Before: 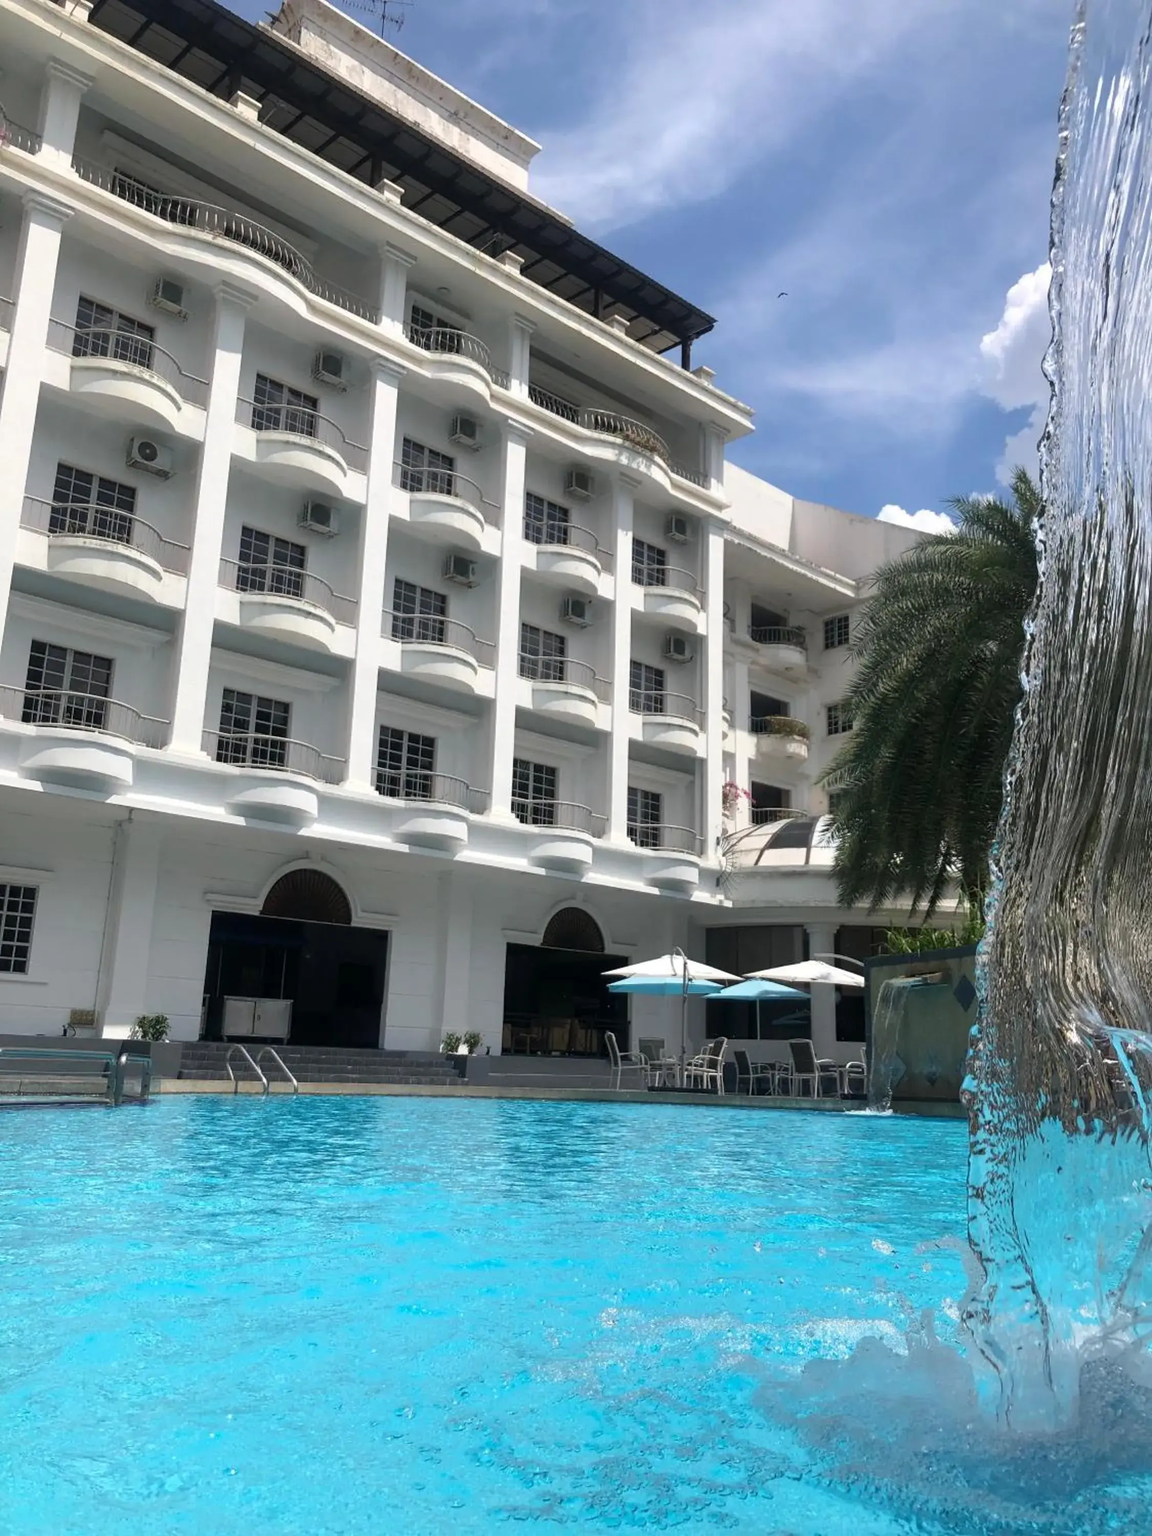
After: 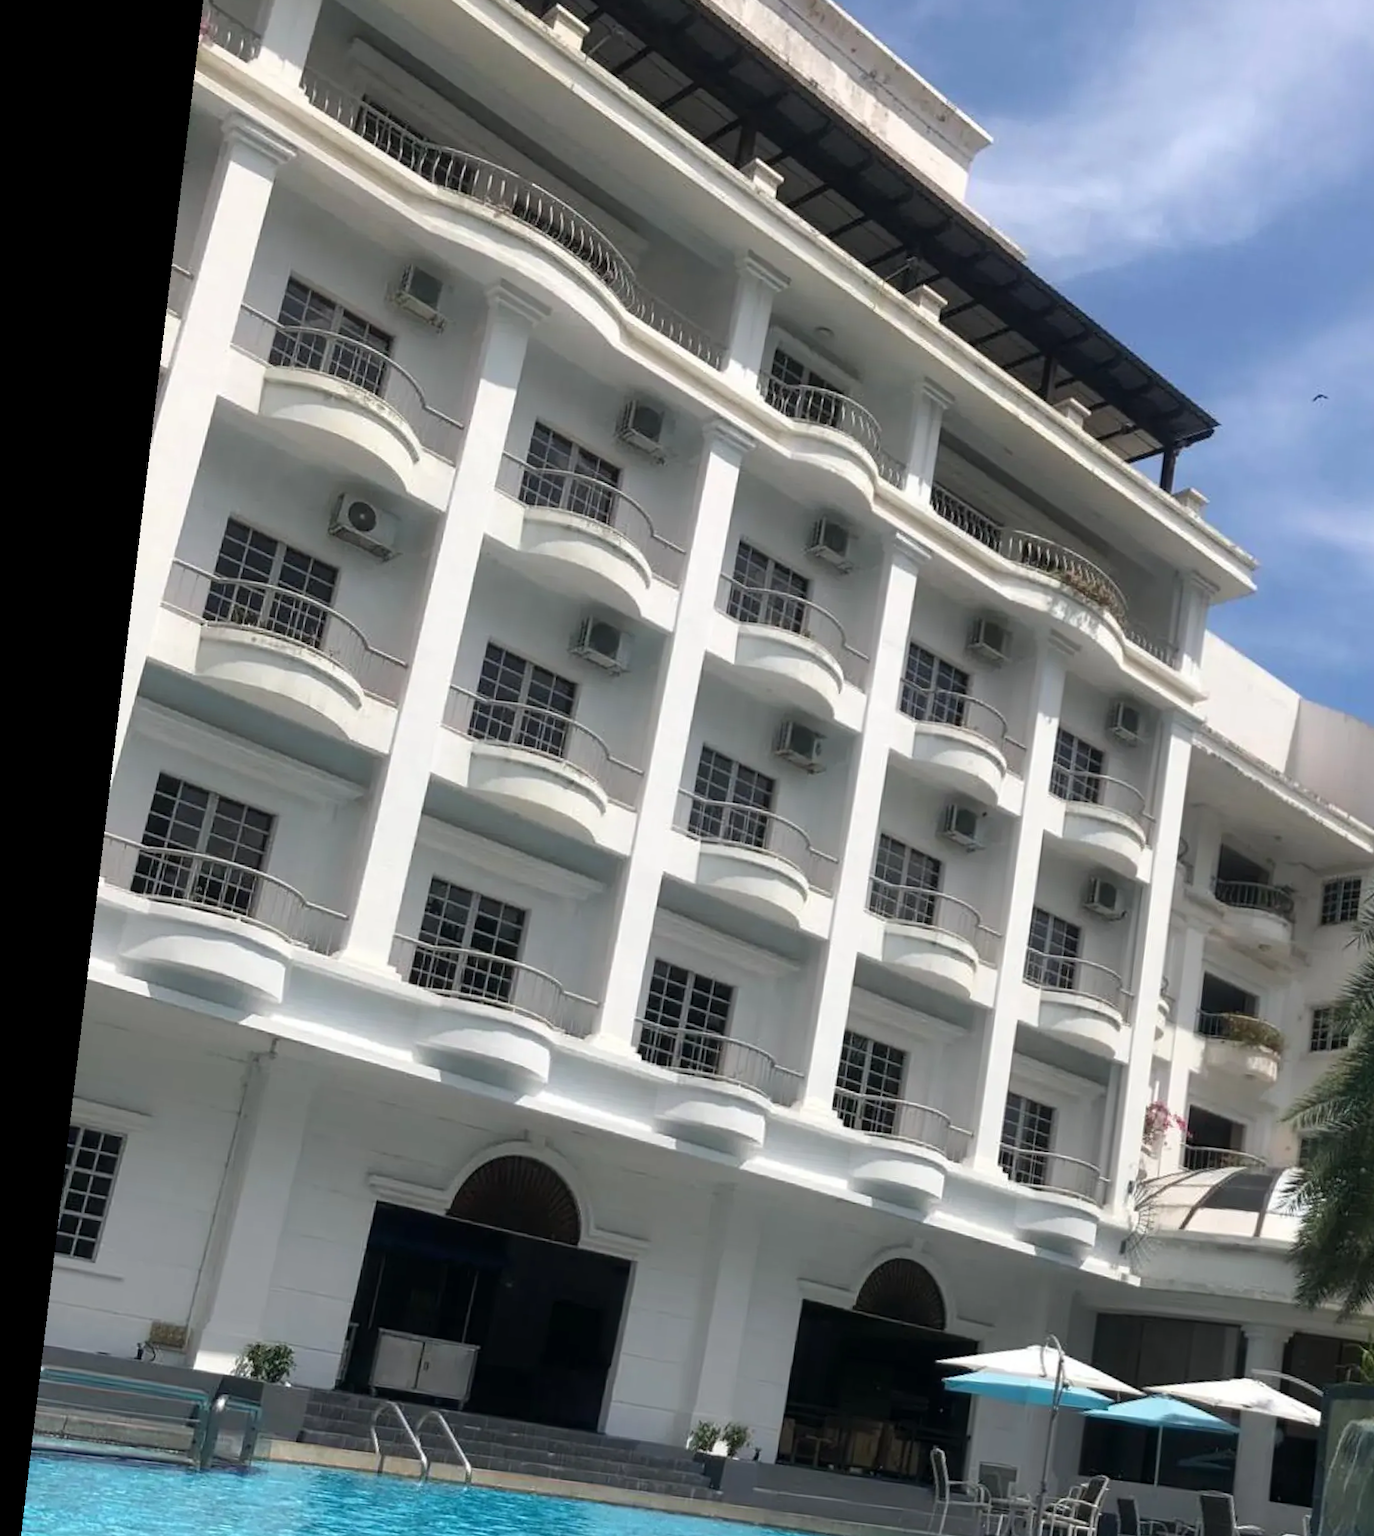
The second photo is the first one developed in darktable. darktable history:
crop and rotate: angle -6.77°, left 2.216%, top 6.977%, right 27.491%, bottom 30.381%
